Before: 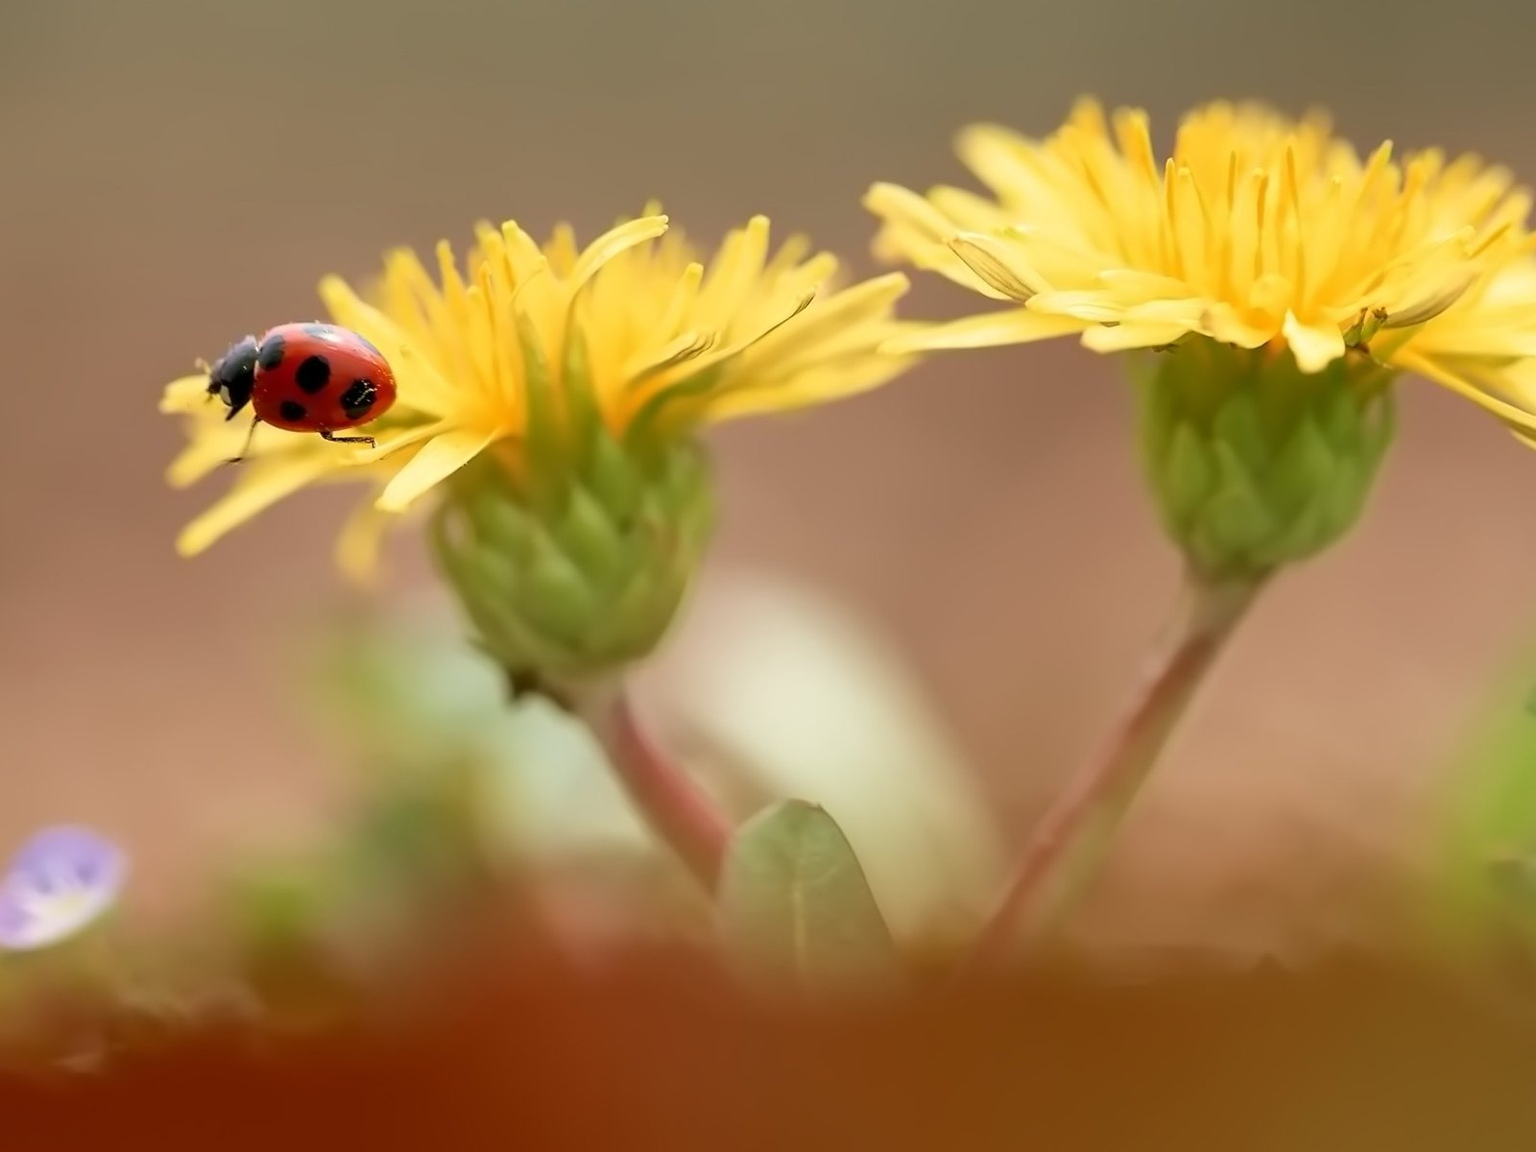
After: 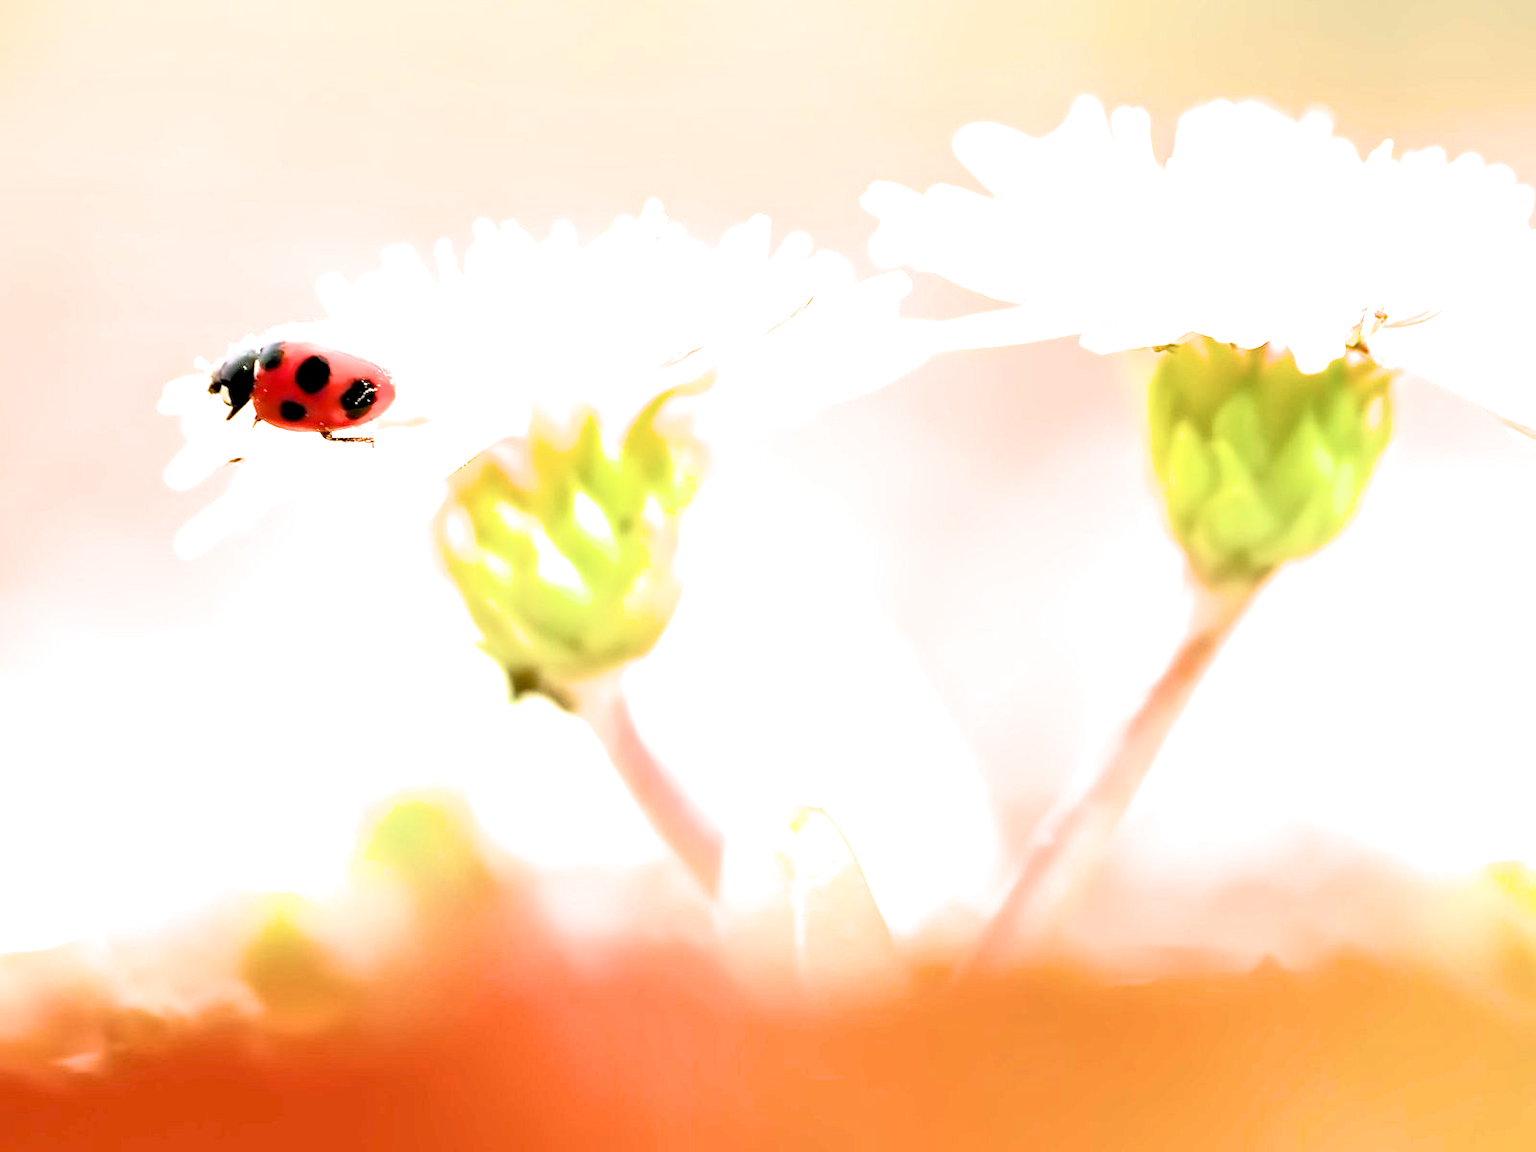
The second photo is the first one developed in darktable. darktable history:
exposure: black level correction 0.001, exposure 1.999 EV, compensate highlight preservation false
filmic rgb: black relative exposure -3.63 EV, white relative exposure 2.44 EV, hardness 3.28
